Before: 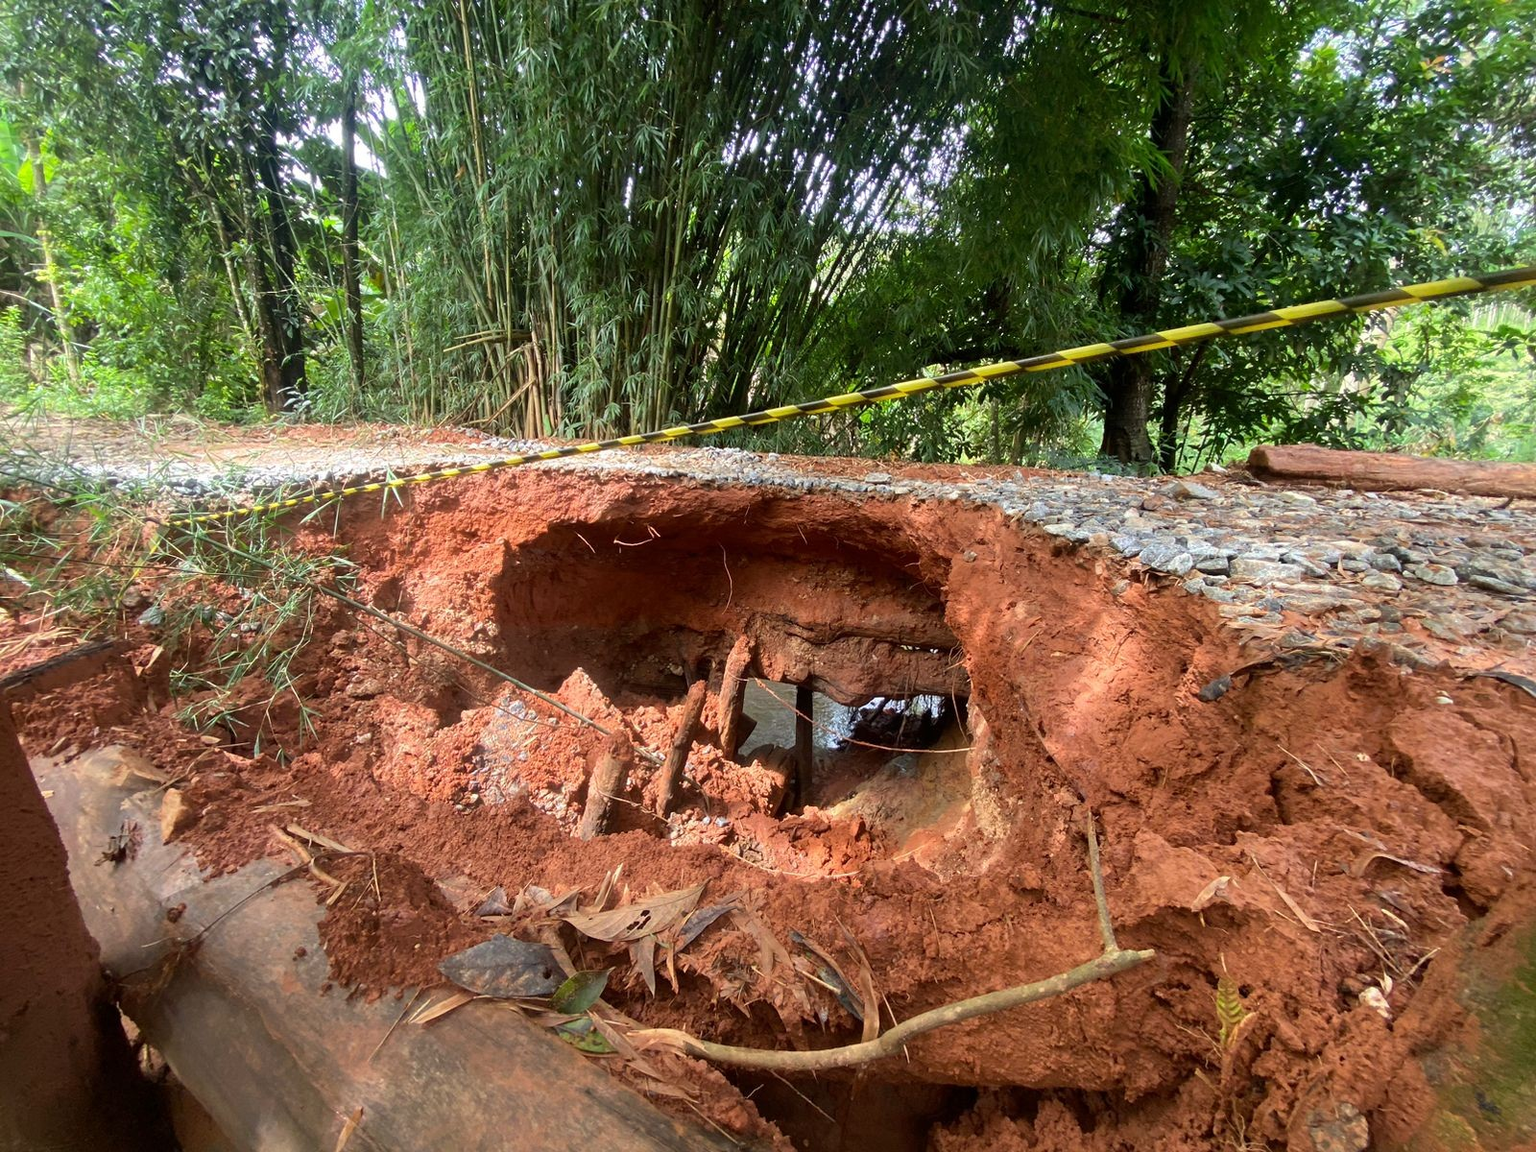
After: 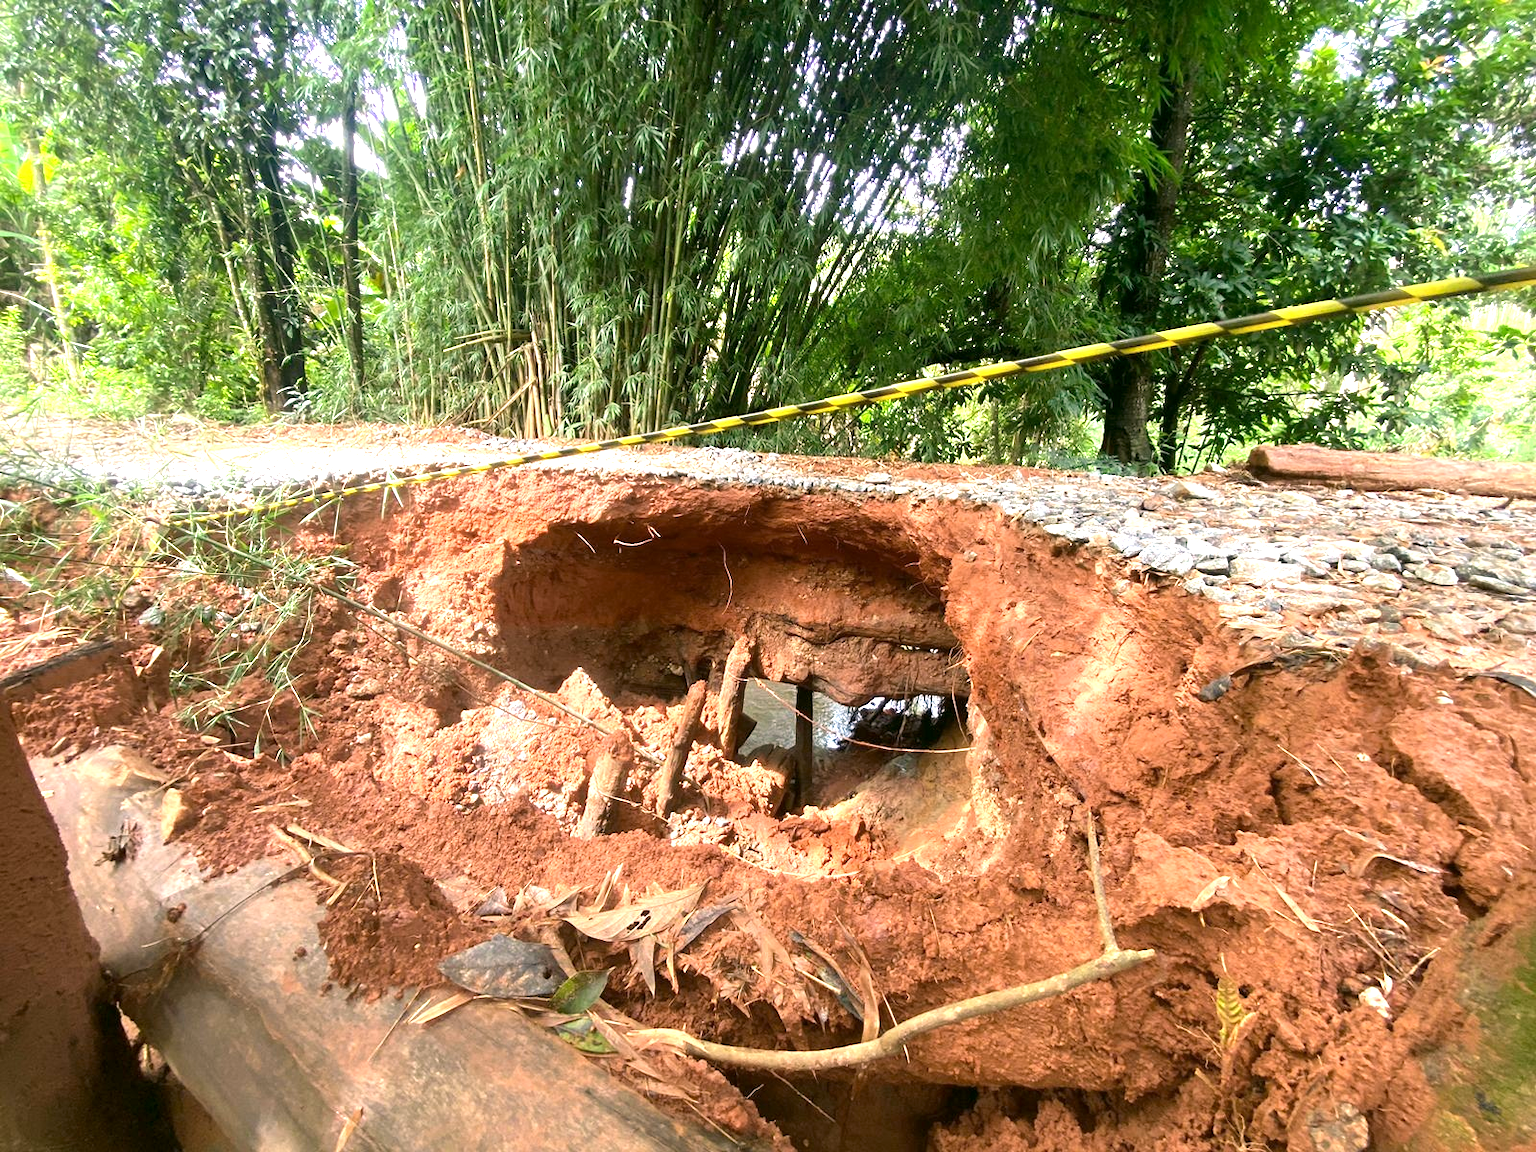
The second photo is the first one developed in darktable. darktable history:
color correction: highlights a* 3.96, highlights b* 4.91, shadows a* -6.94, shadows b* 4.57
exposure: black level correction 0, exposure 1.101 EV, compensate exposure bias true, compensate highlight preservation false
color zones: curves: ch1 [(0, 0.469) (0.01, 0.469) (0.12, 0.446) (0.248, 0.469) (0.5, 0.5) (0.748, 0.5) (0.99, 0.469) (1, 0.469)]
